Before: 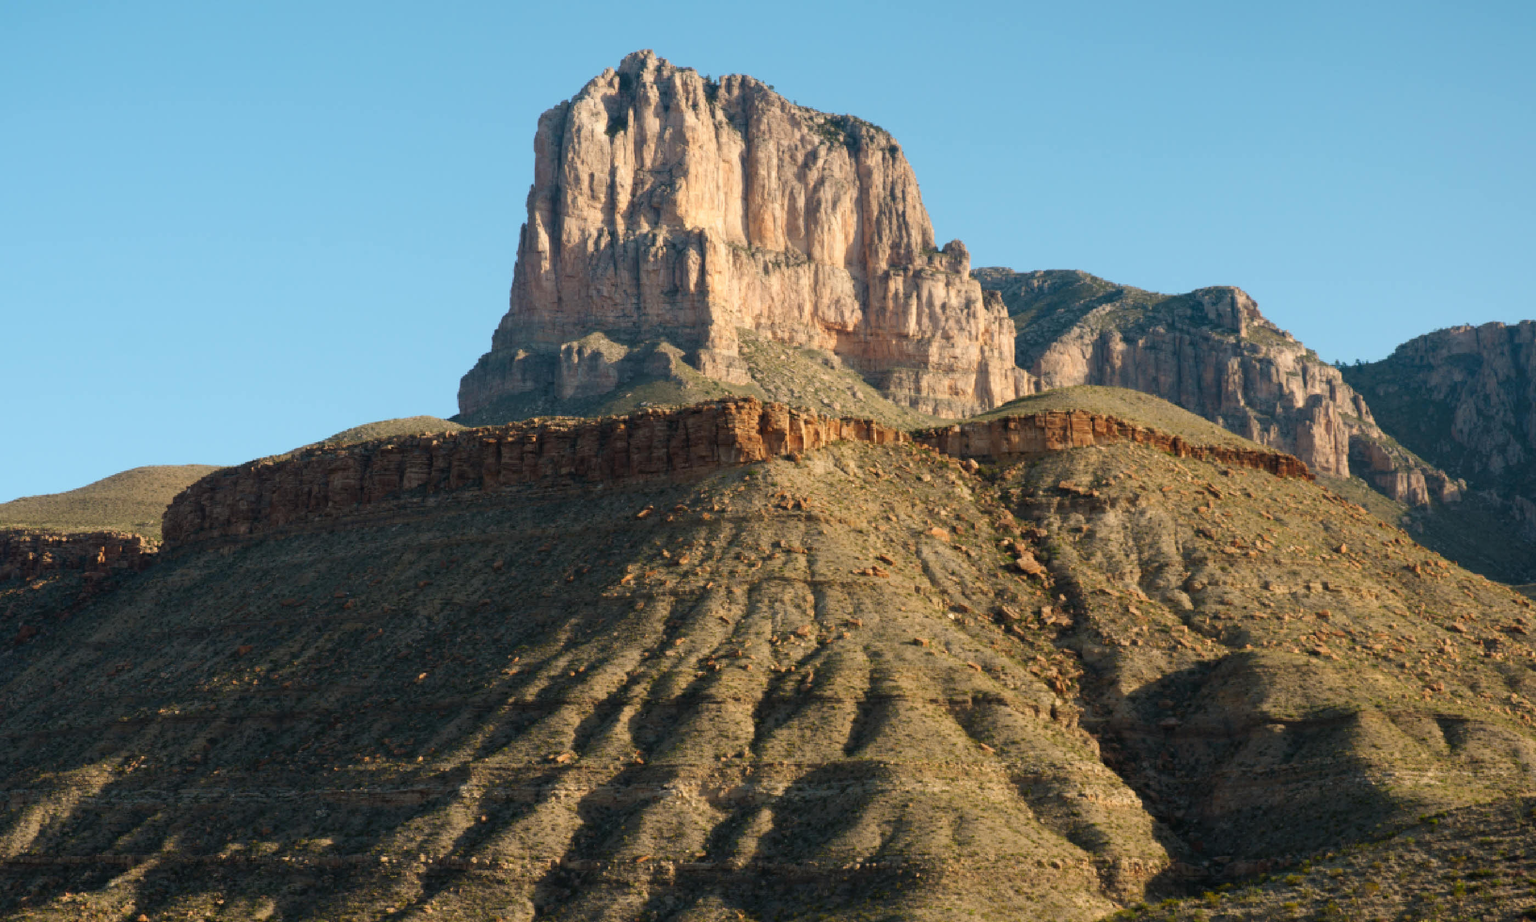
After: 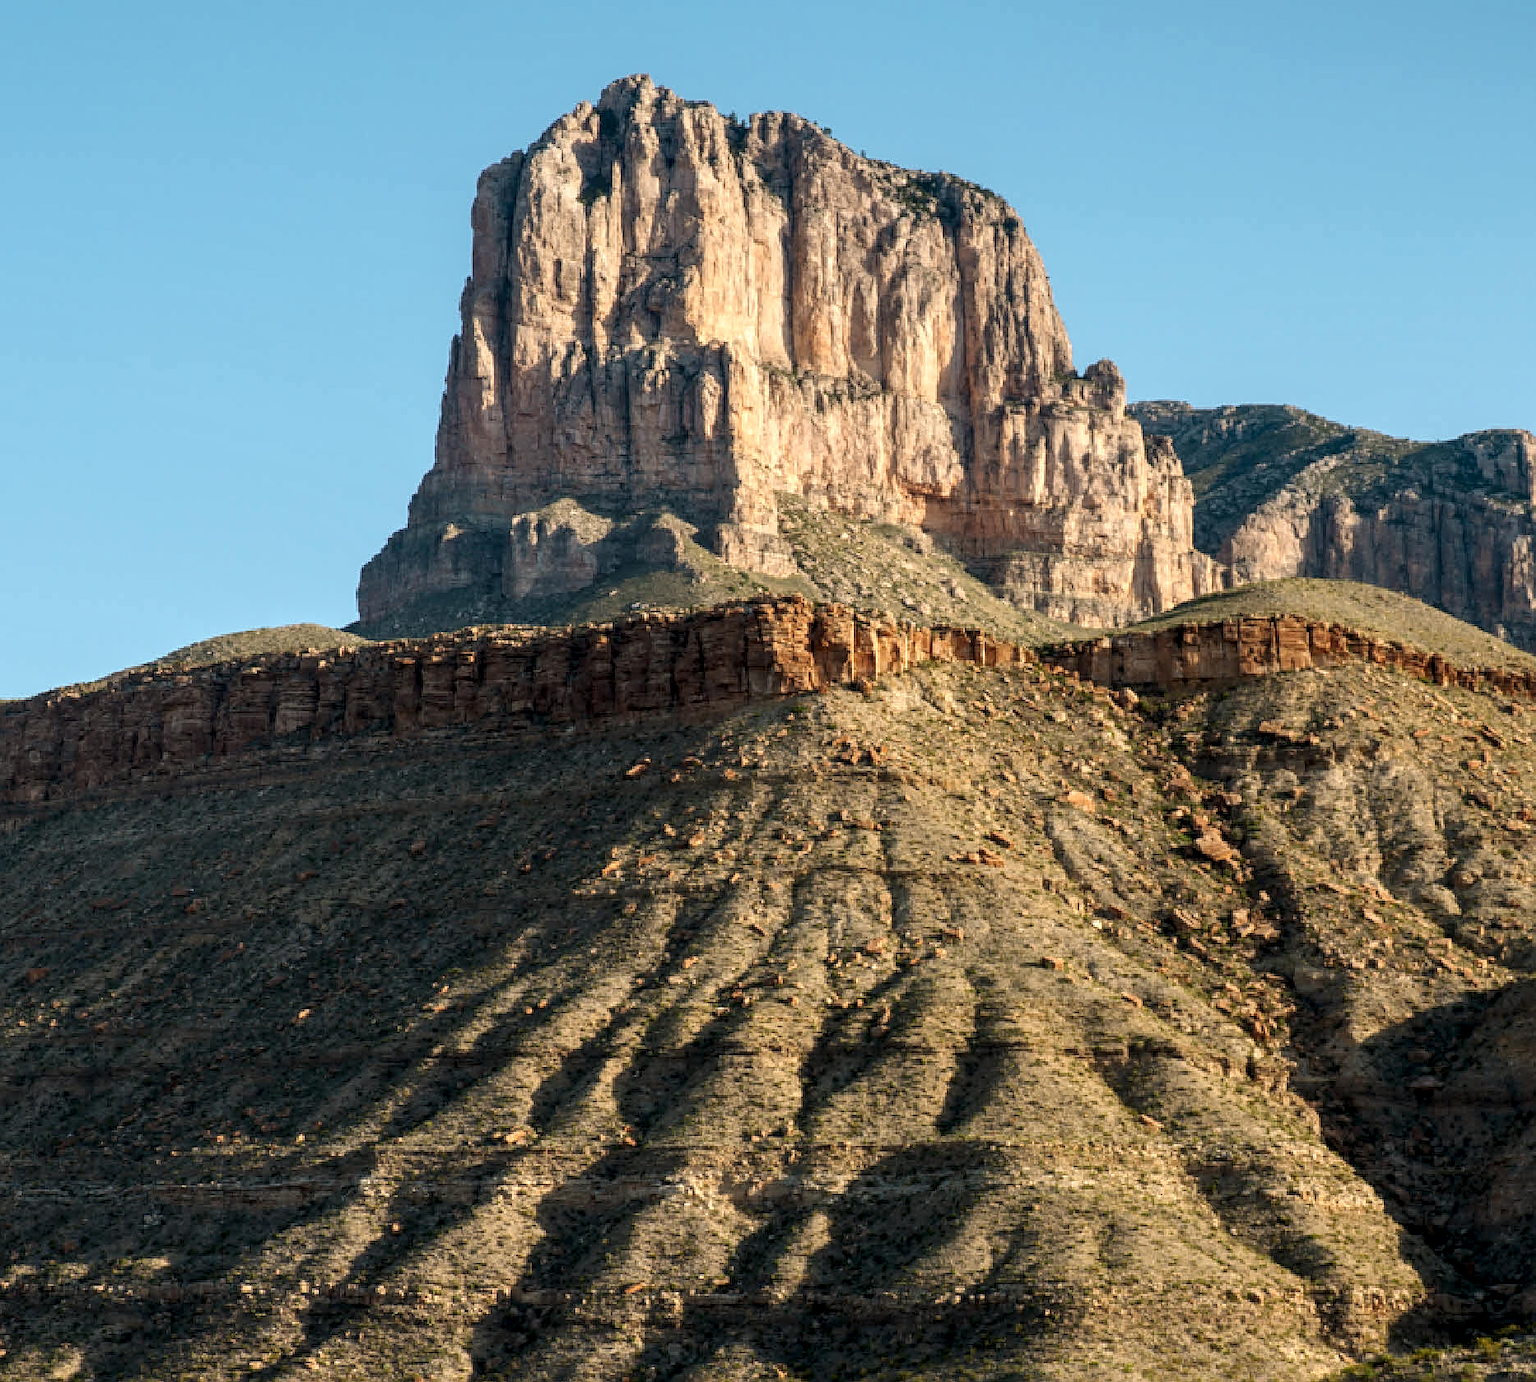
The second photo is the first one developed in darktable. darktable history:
crop and rotate: left 14.354%, right 18.993%
sharpen: on, module defaults
local contrast: detail 150%
